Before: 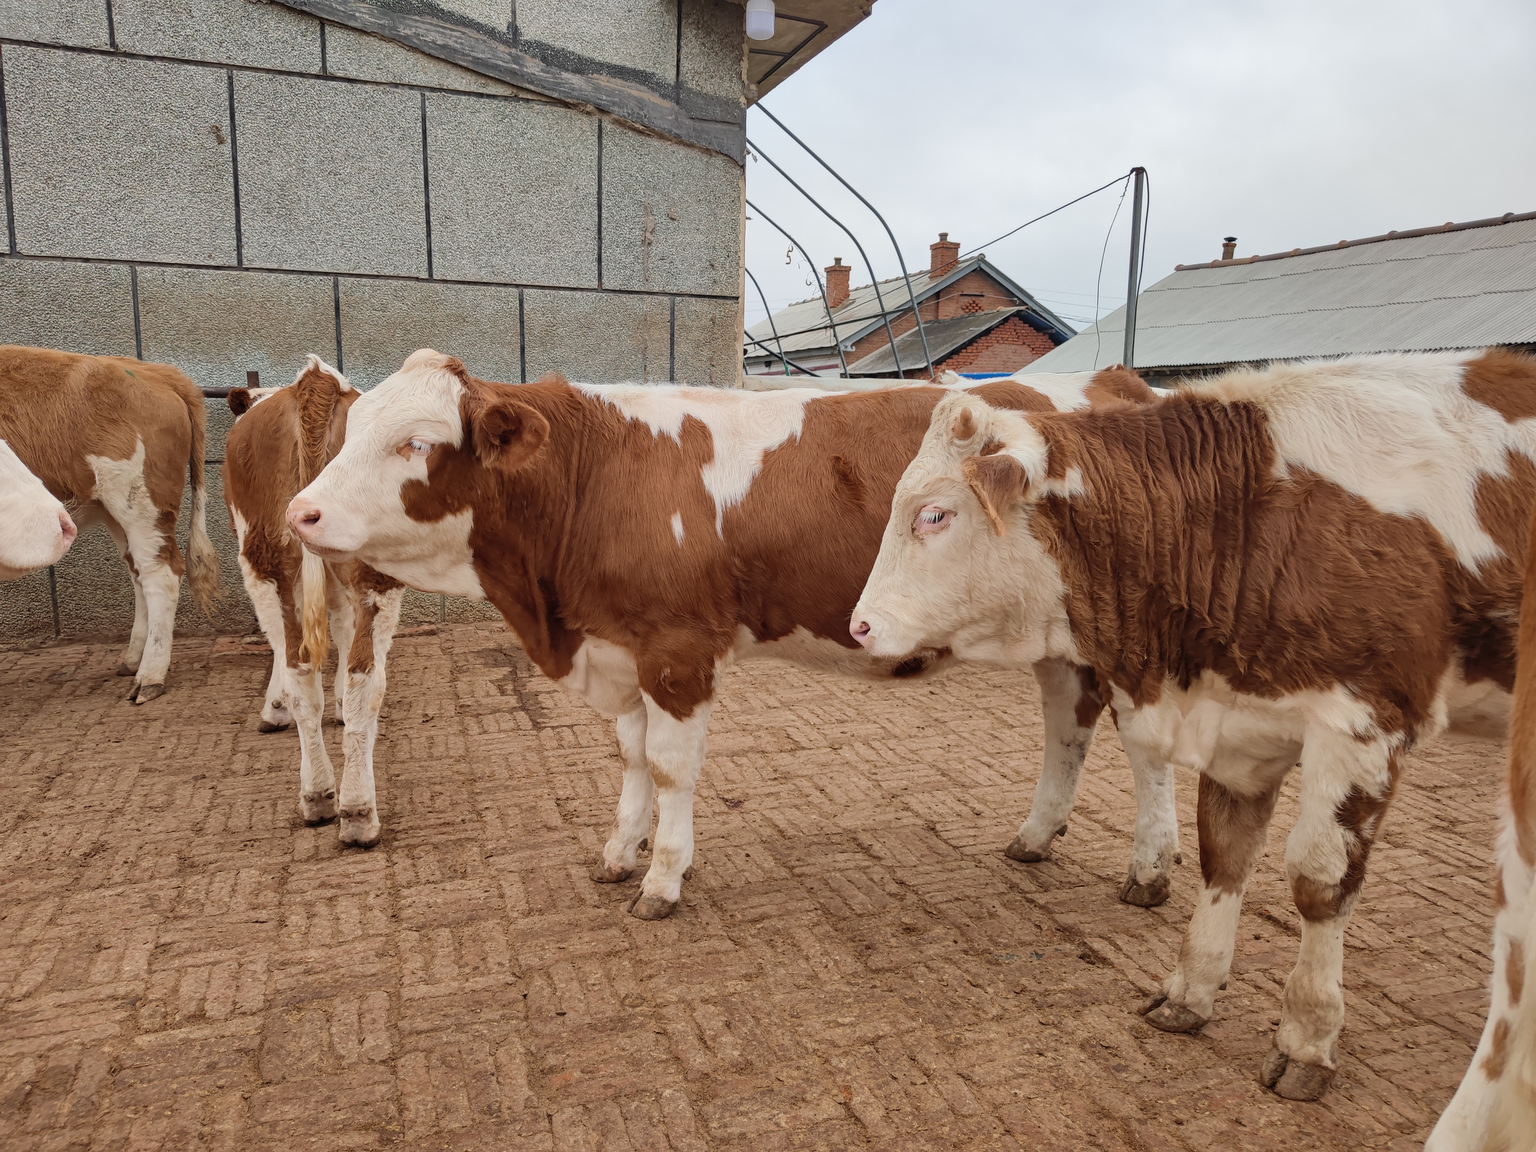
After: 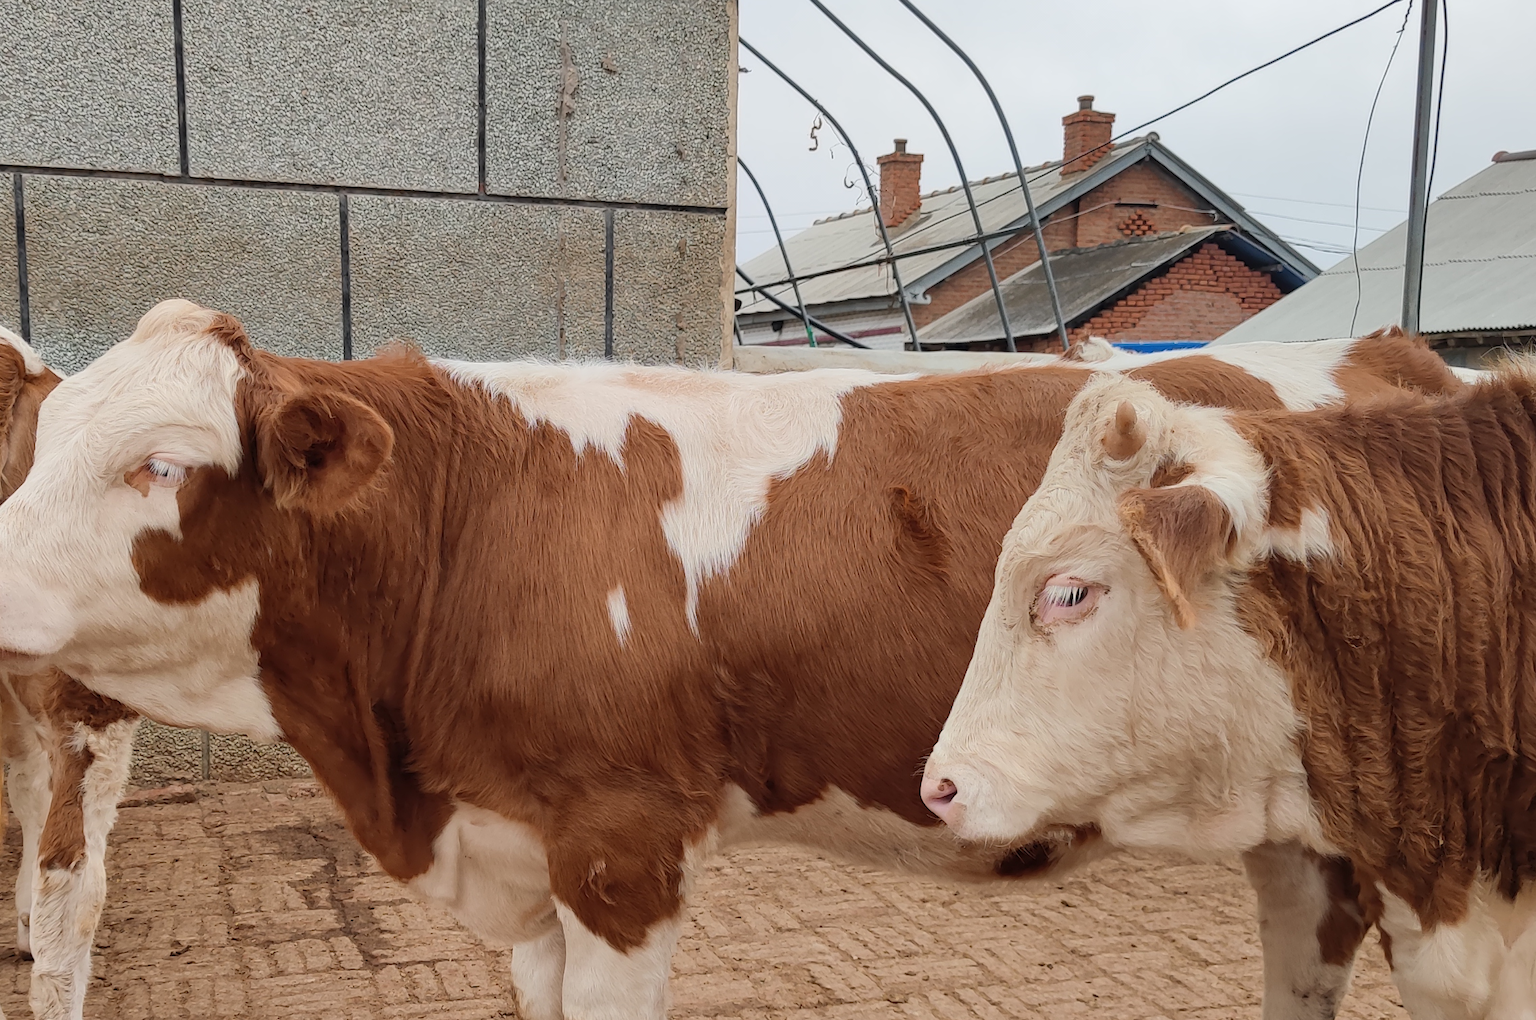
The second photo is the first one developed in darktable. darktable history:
crop: left 21.21%, top 15.505%, right 21.871%, bottom 34.065%
sharpen: radius 2.858, amount 0.861, threshold 47.072
